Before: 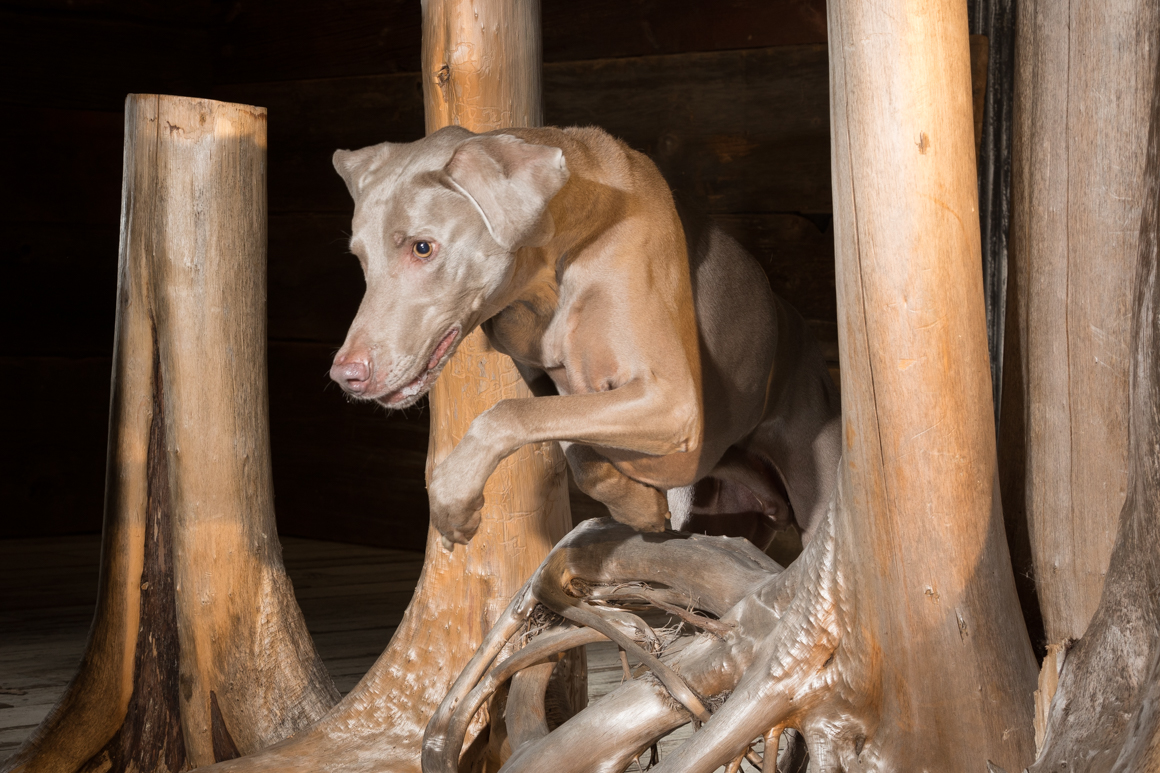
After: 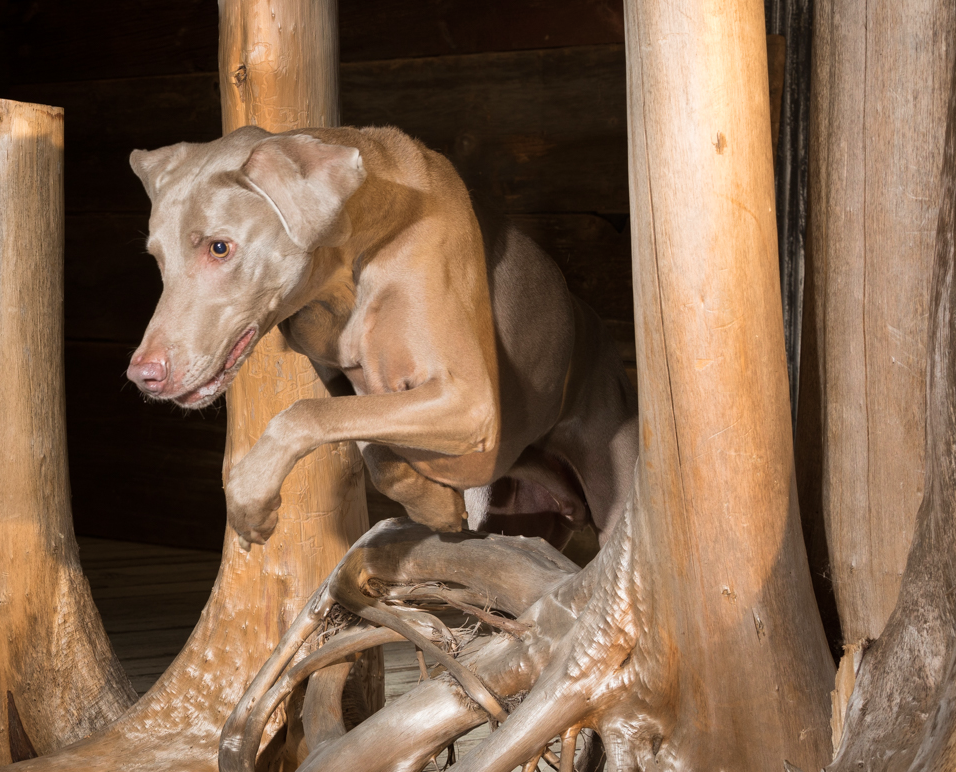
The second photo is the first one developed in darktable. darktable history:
velvia: on, module defaults
crop: left 17.582%, bottom 0.031%
